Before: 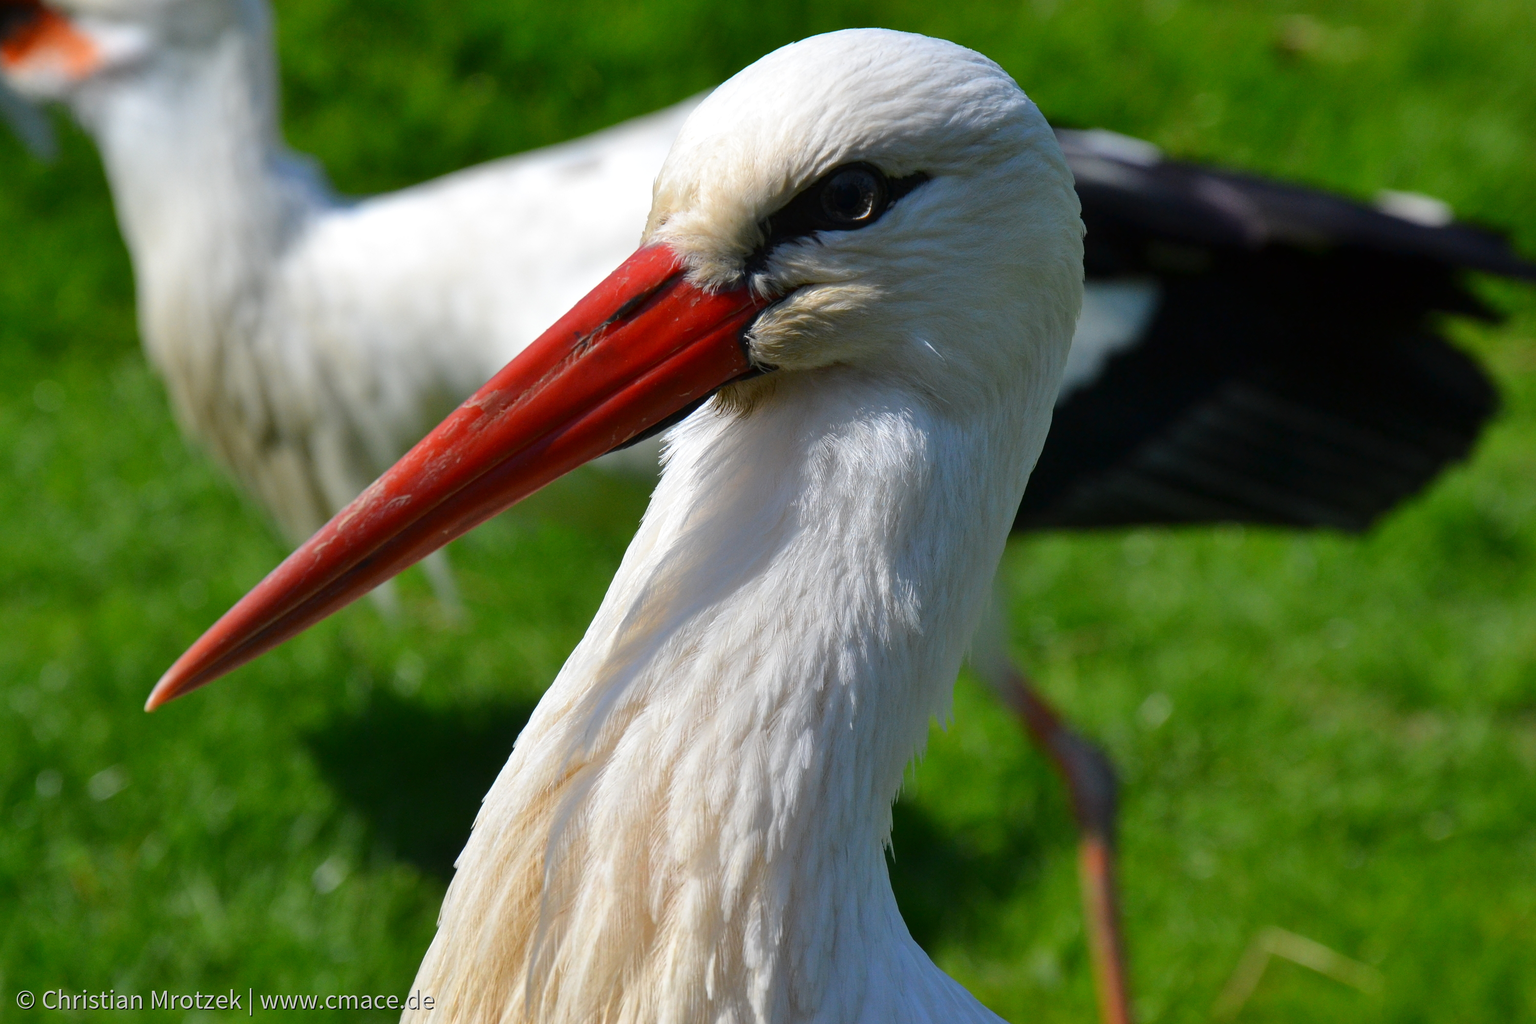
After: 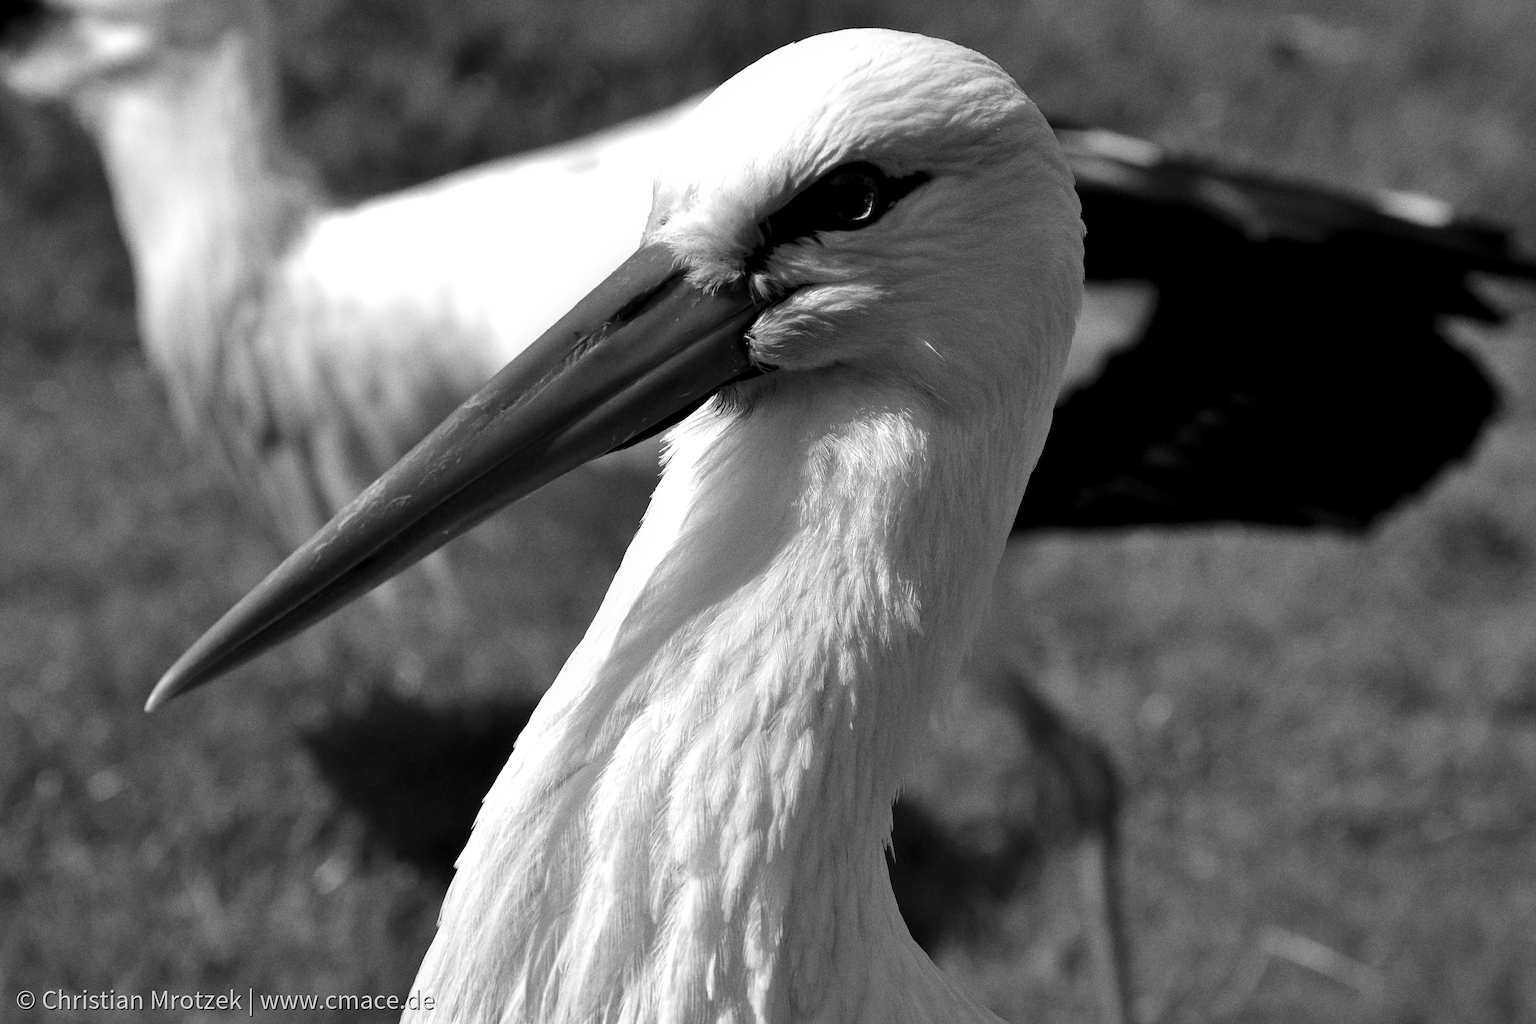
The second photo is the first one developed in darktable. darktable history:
shadows and highlights: shadows 29.61, highlights -30.47, low approximation 0.01, soften with gaussian
grain: on, module defaults
levels: levels [0.052, 0.496, 0.908]
monochrome: size 1
